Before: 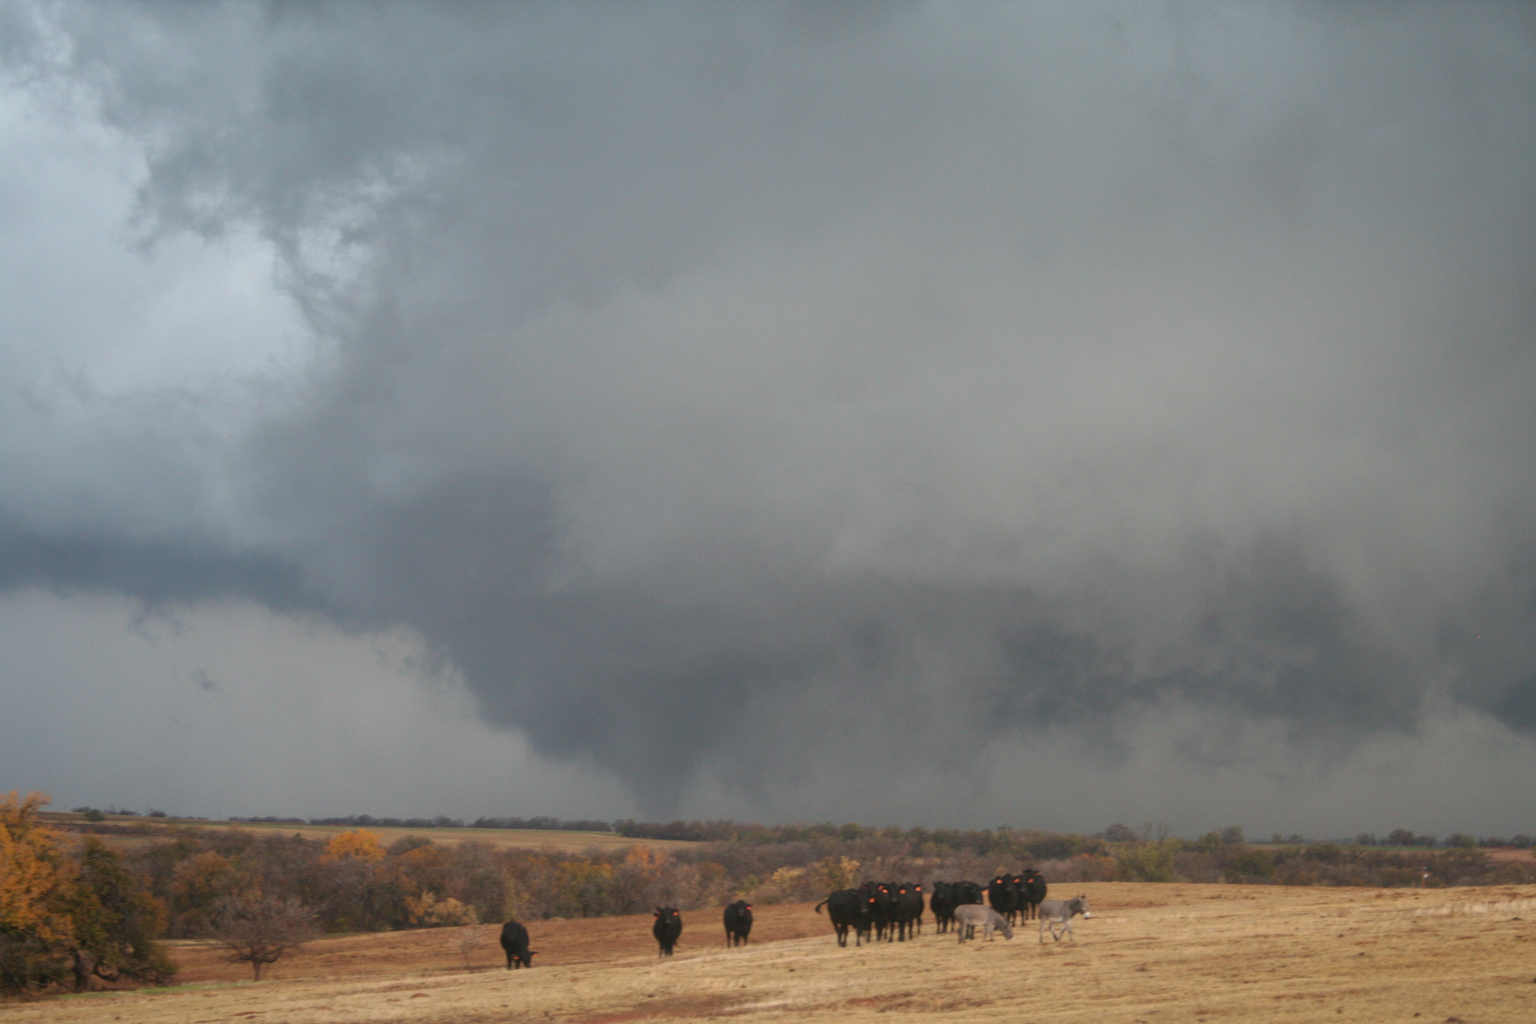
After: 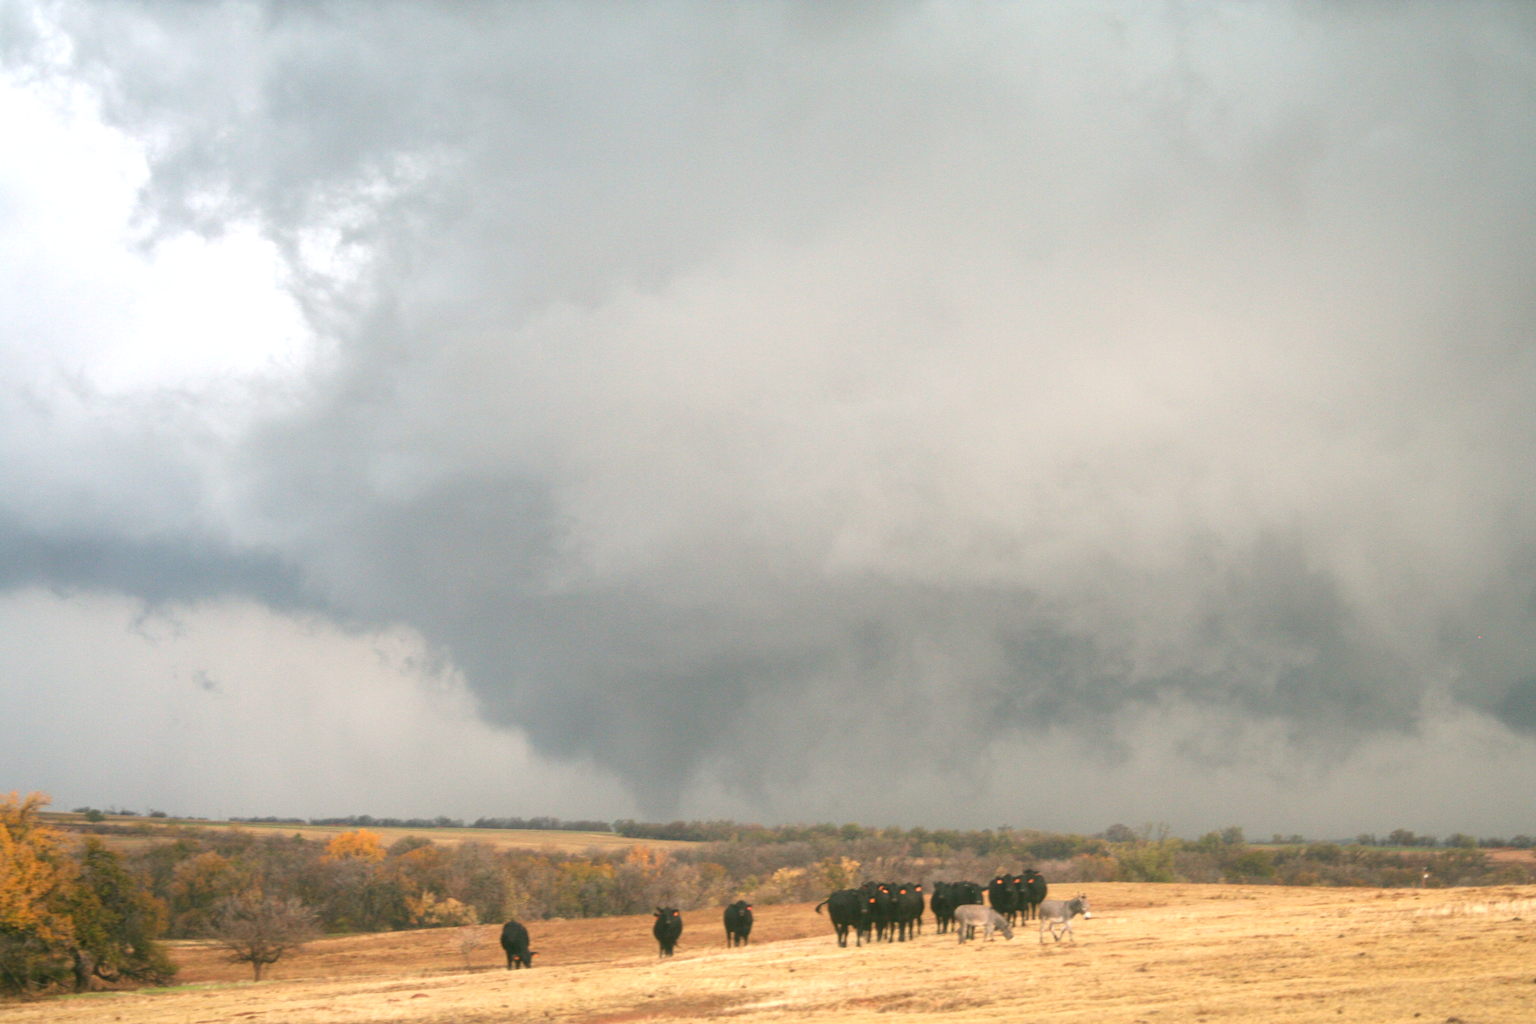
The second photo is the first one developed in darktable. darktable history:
color correction: highlights a* 4.02, highlights b* 4.98, shadows a* -7.55, shadows b* 4.98
exposure: black level correction 0, exposure 1.1 EV, compensate highlight preservation false
